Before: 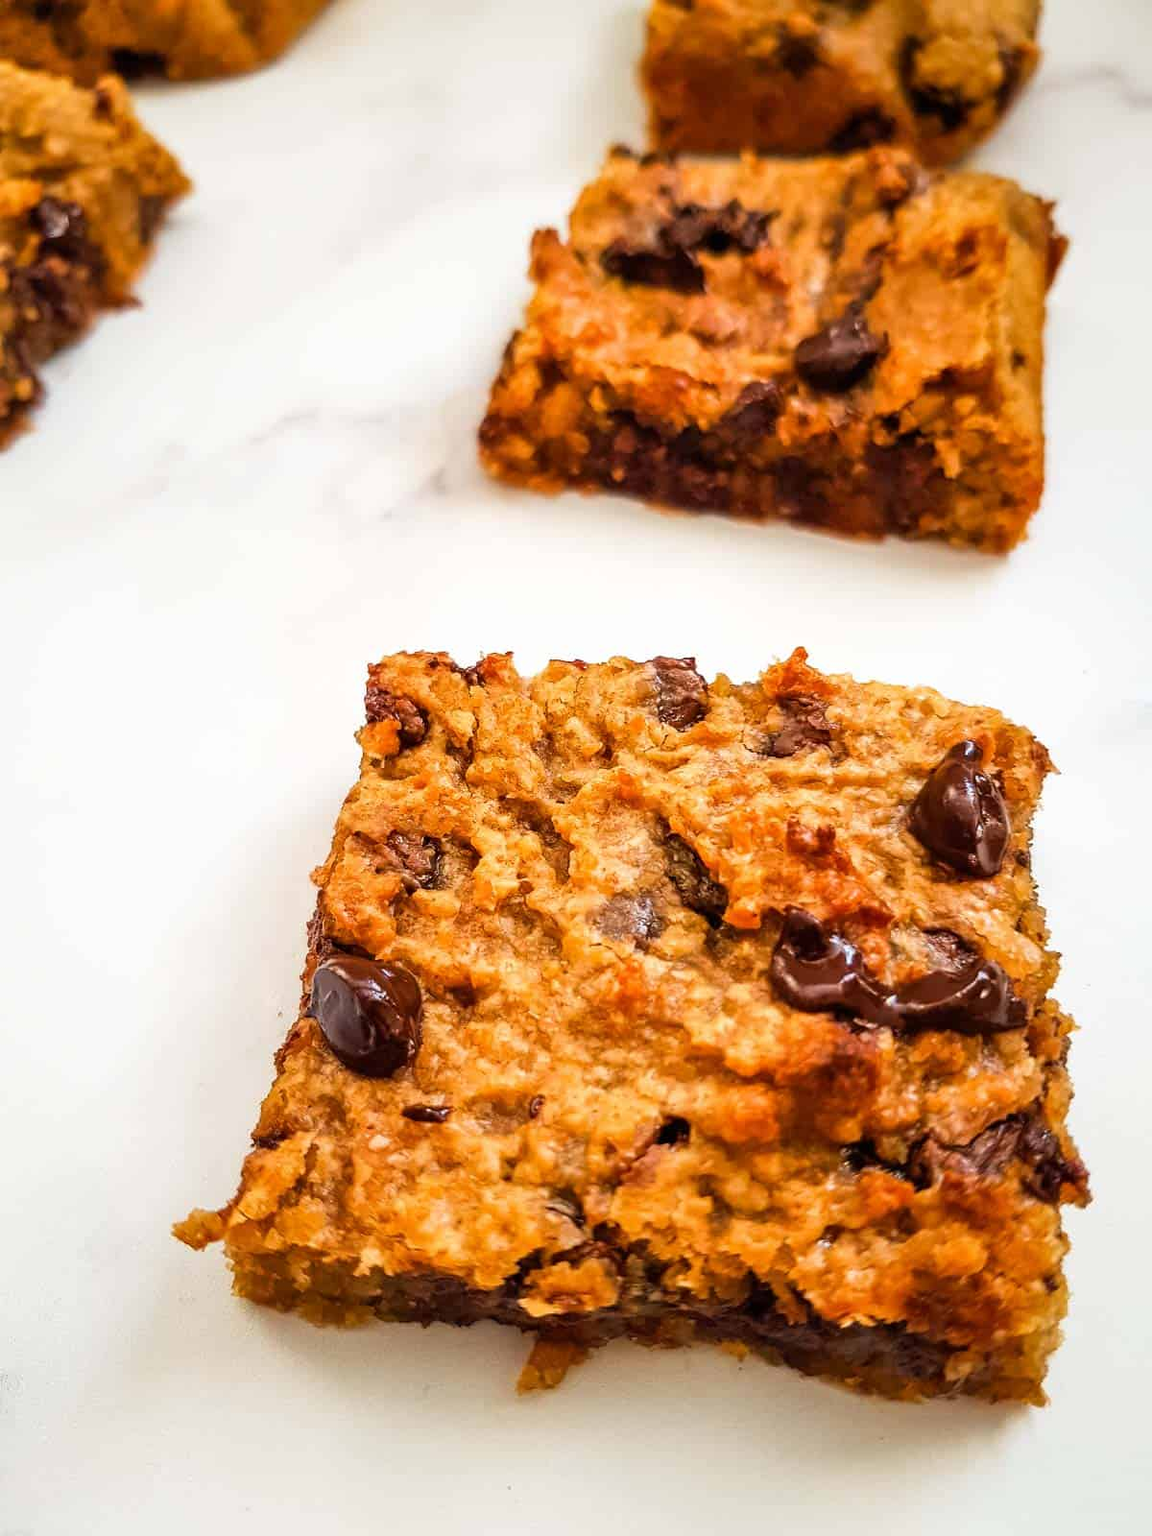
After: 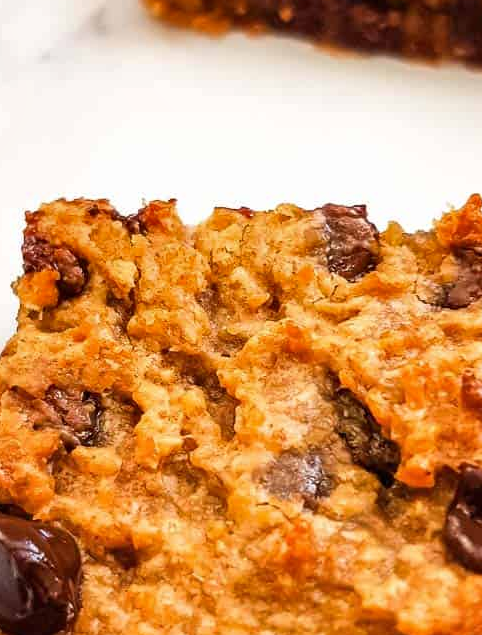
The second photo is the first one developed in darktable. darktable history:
crop: left 29.858%, top 30.038%, right 29.951%, bottom 30.245%
shadows and highlights: shadows 36.84, highlights -27.87, soften with gaussian
